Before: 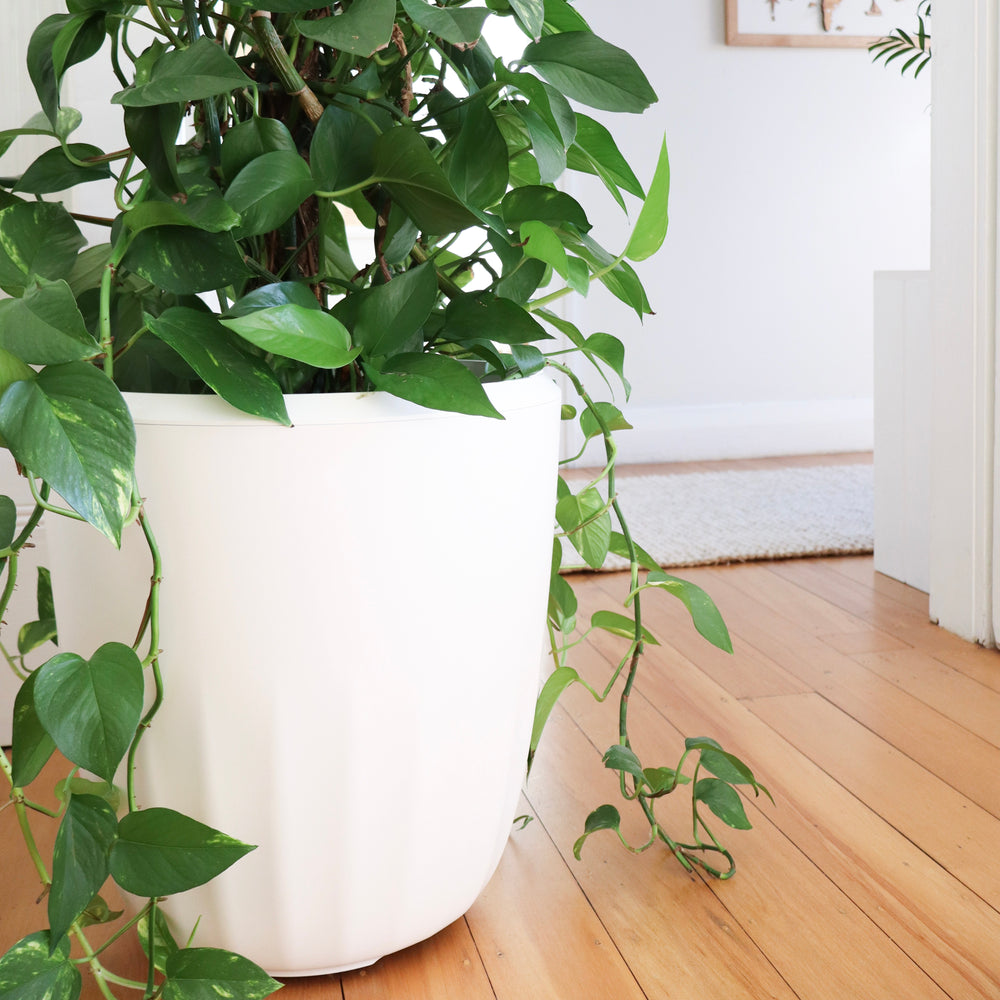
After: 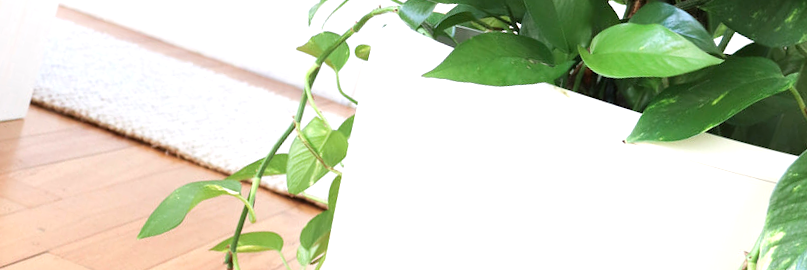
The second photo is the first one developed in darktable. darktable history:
crop and rotate: angle 16.12°, top 30.835%, bottom 35.653%
exposure: exposure 0.6 EV, compensate highlight preservation false
